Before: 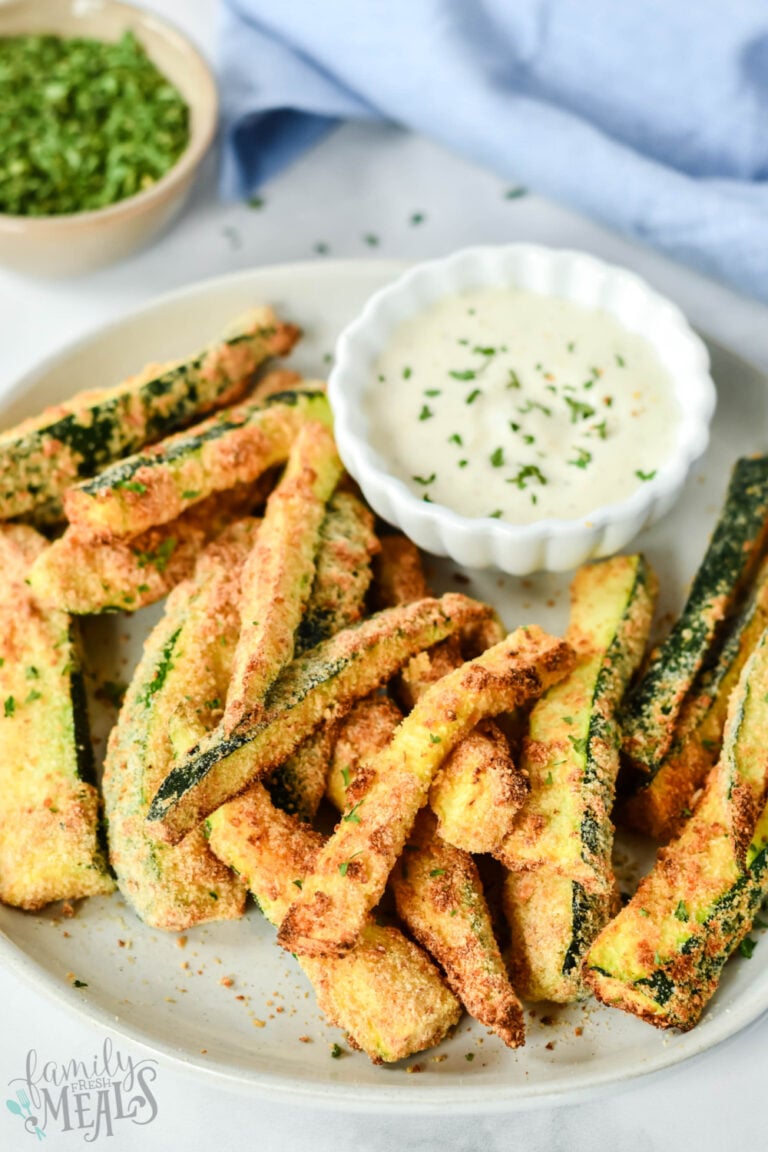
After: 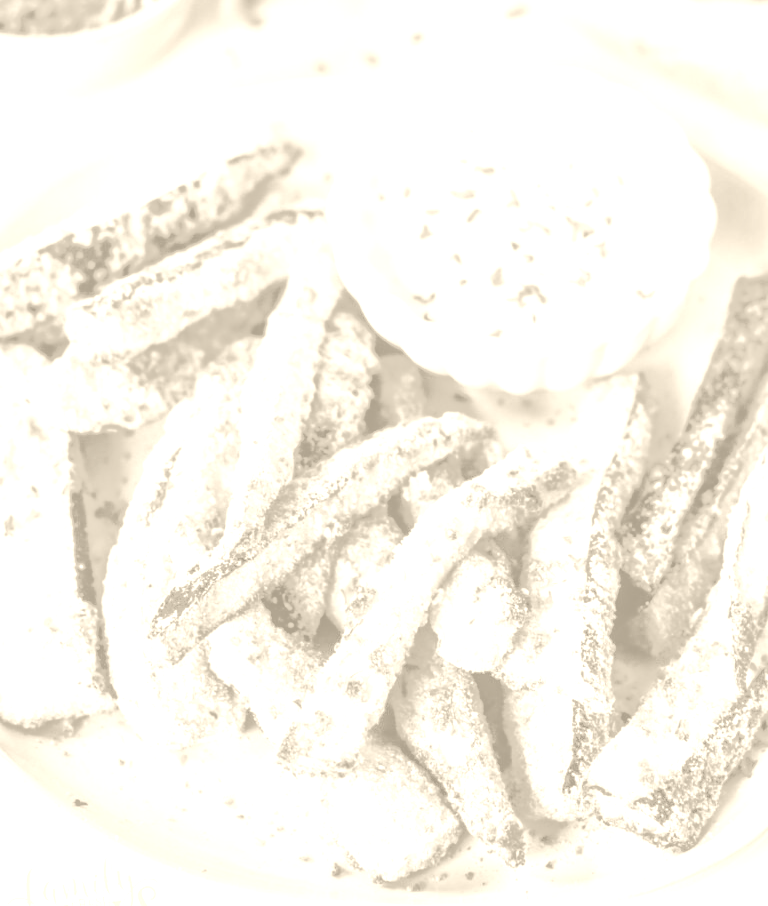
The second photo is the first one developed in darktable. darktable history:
crop and rotate: top 15.774%, bottom 5.506%
colorize: hue 36°, saturation 71%, lightness 80.79%
tone equalizer: -8 EV -0.528 EV, -7 EV -0.319 EV, -6 EV -0.083 EV, -5 EV 0.413 EV, -4 EV 0.985 EV, -3 EV 0.791 EV, -2 EV -0.01 EV, -1 EV 0.14 EV, +0 EV -0.012 EV, smoothing 1
local contrast: detail 130%
contrast equalizer: y [[0.5 ×6], [0.5 ×6], [0.5 ×6], [0 ×6], [0, 0, 0, 0.581, 0.011, 0]]
